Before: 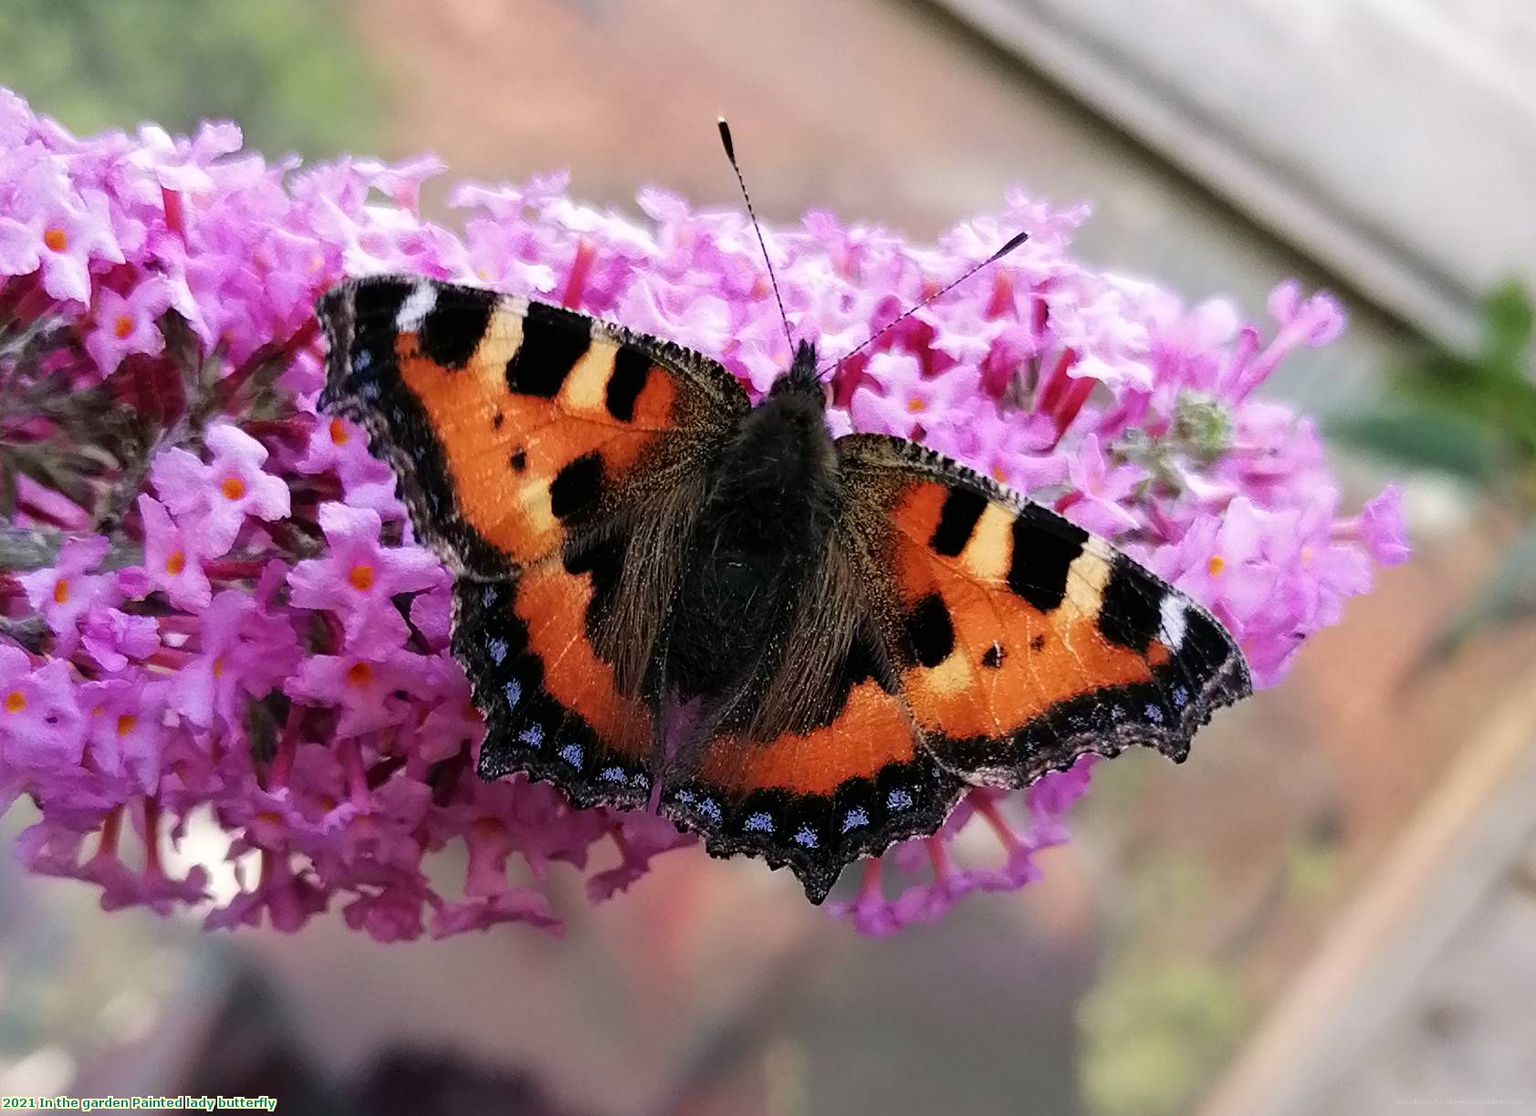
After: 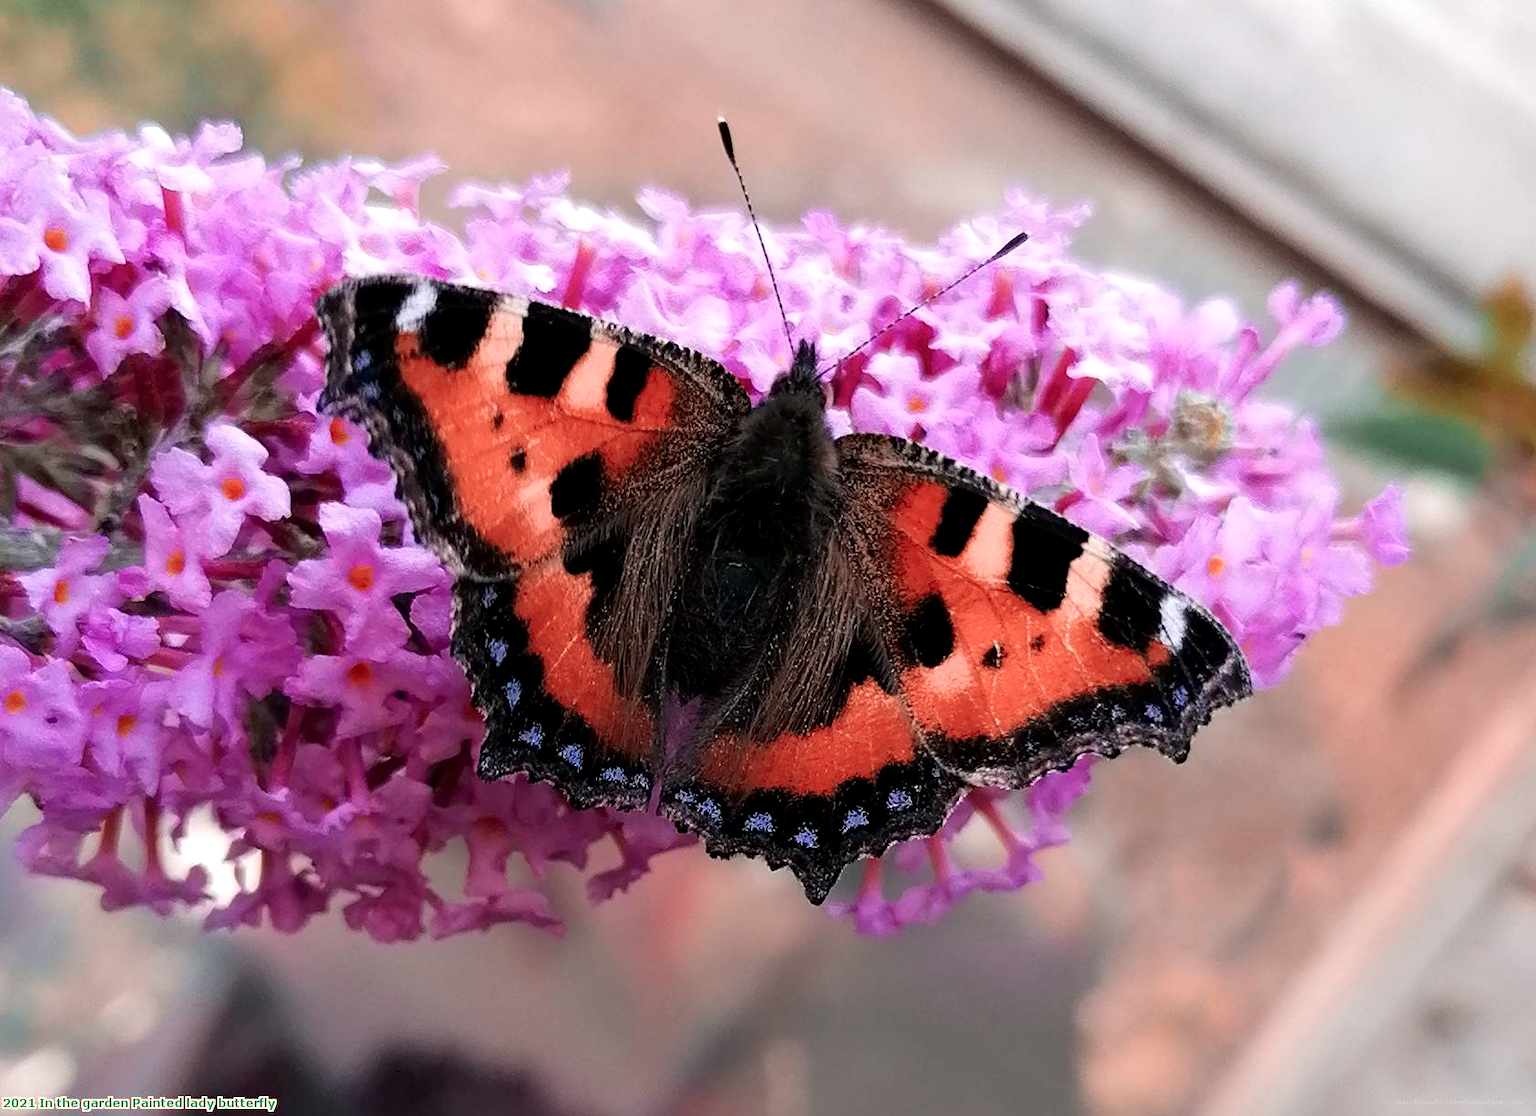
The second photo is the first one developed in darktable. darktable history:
exposure: black level correction 0.002, exposure 0.15 EV, compensate highlight preservation false
color zones: curves: ch2 [(0, 0.5) (0.084, 0.497) (0.323, 0.335) (0.4, 0.497) (1, 0.5)], process mode strong
